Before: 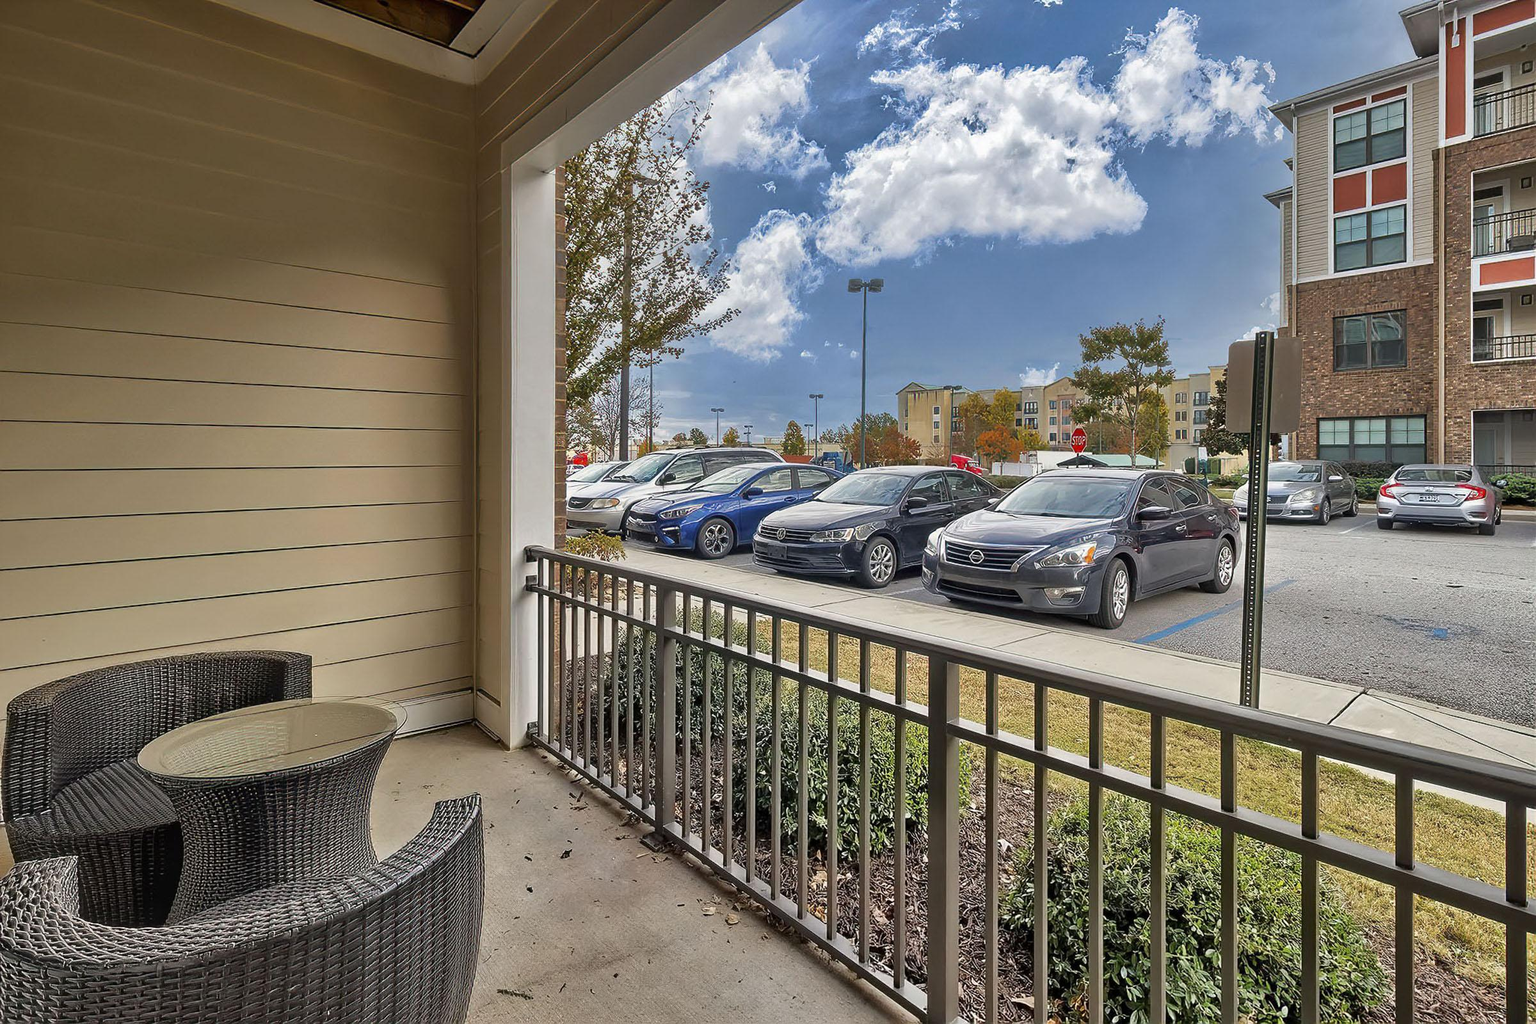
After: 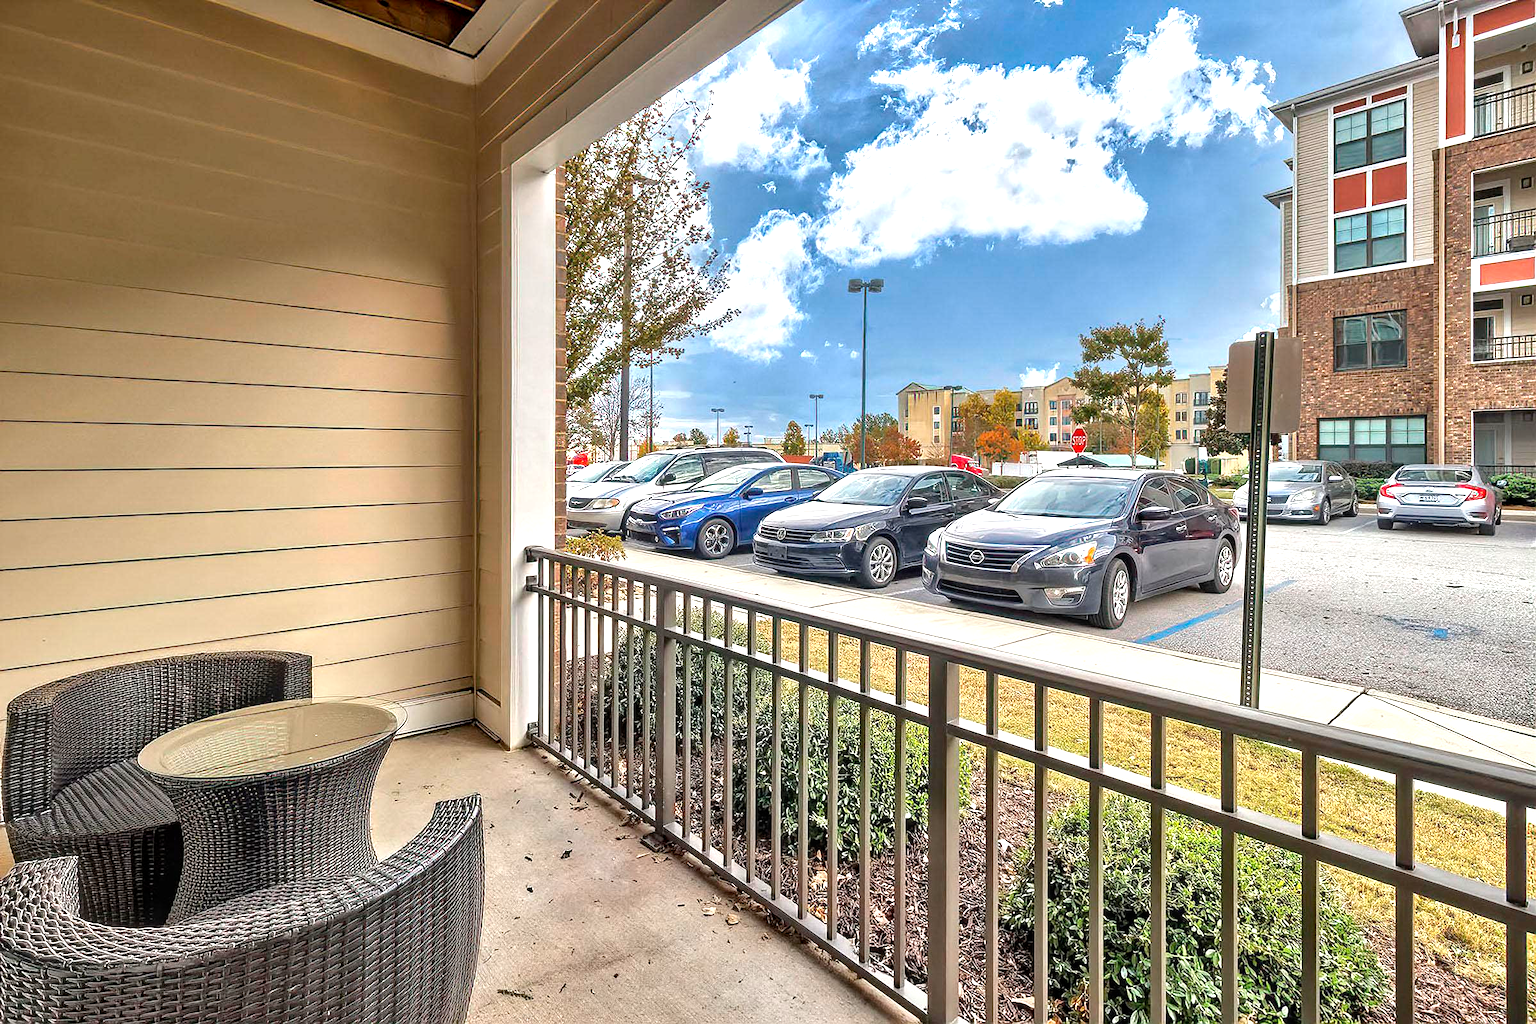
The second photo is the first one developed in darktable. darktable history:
exposure: exposure 0.923 EV, compensate exposure bias true, compensate highlight preservation false
local contrast: on, module defaults
